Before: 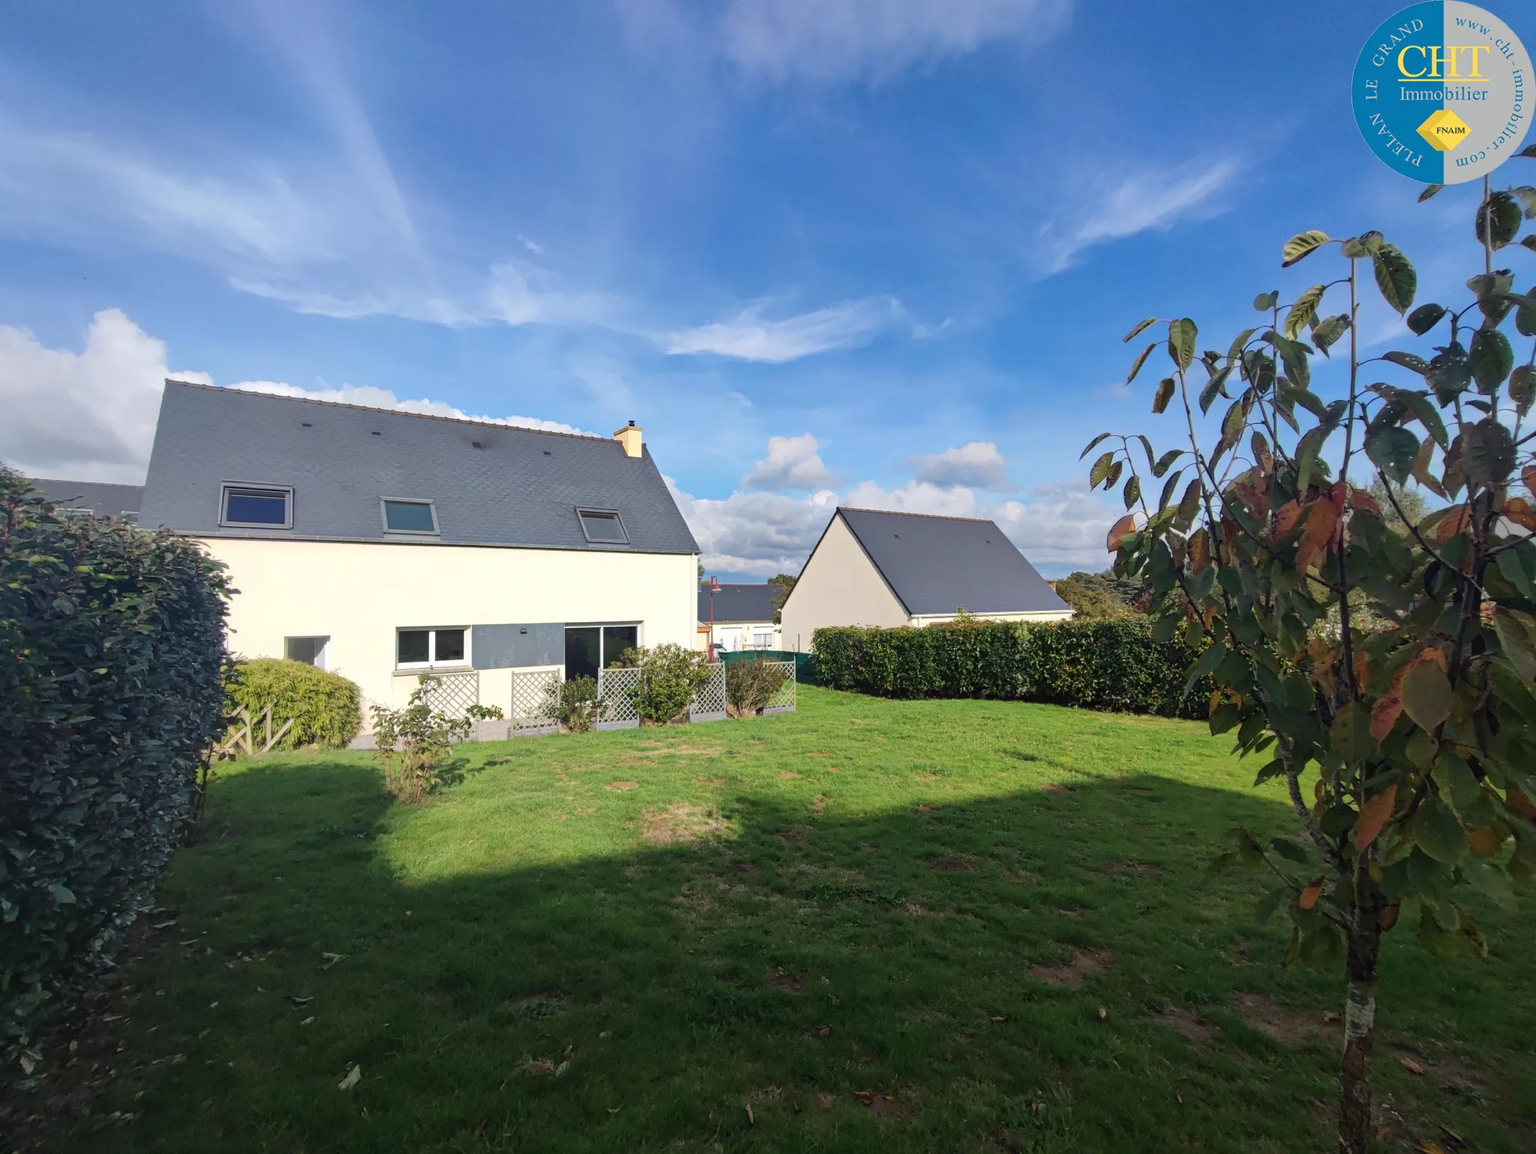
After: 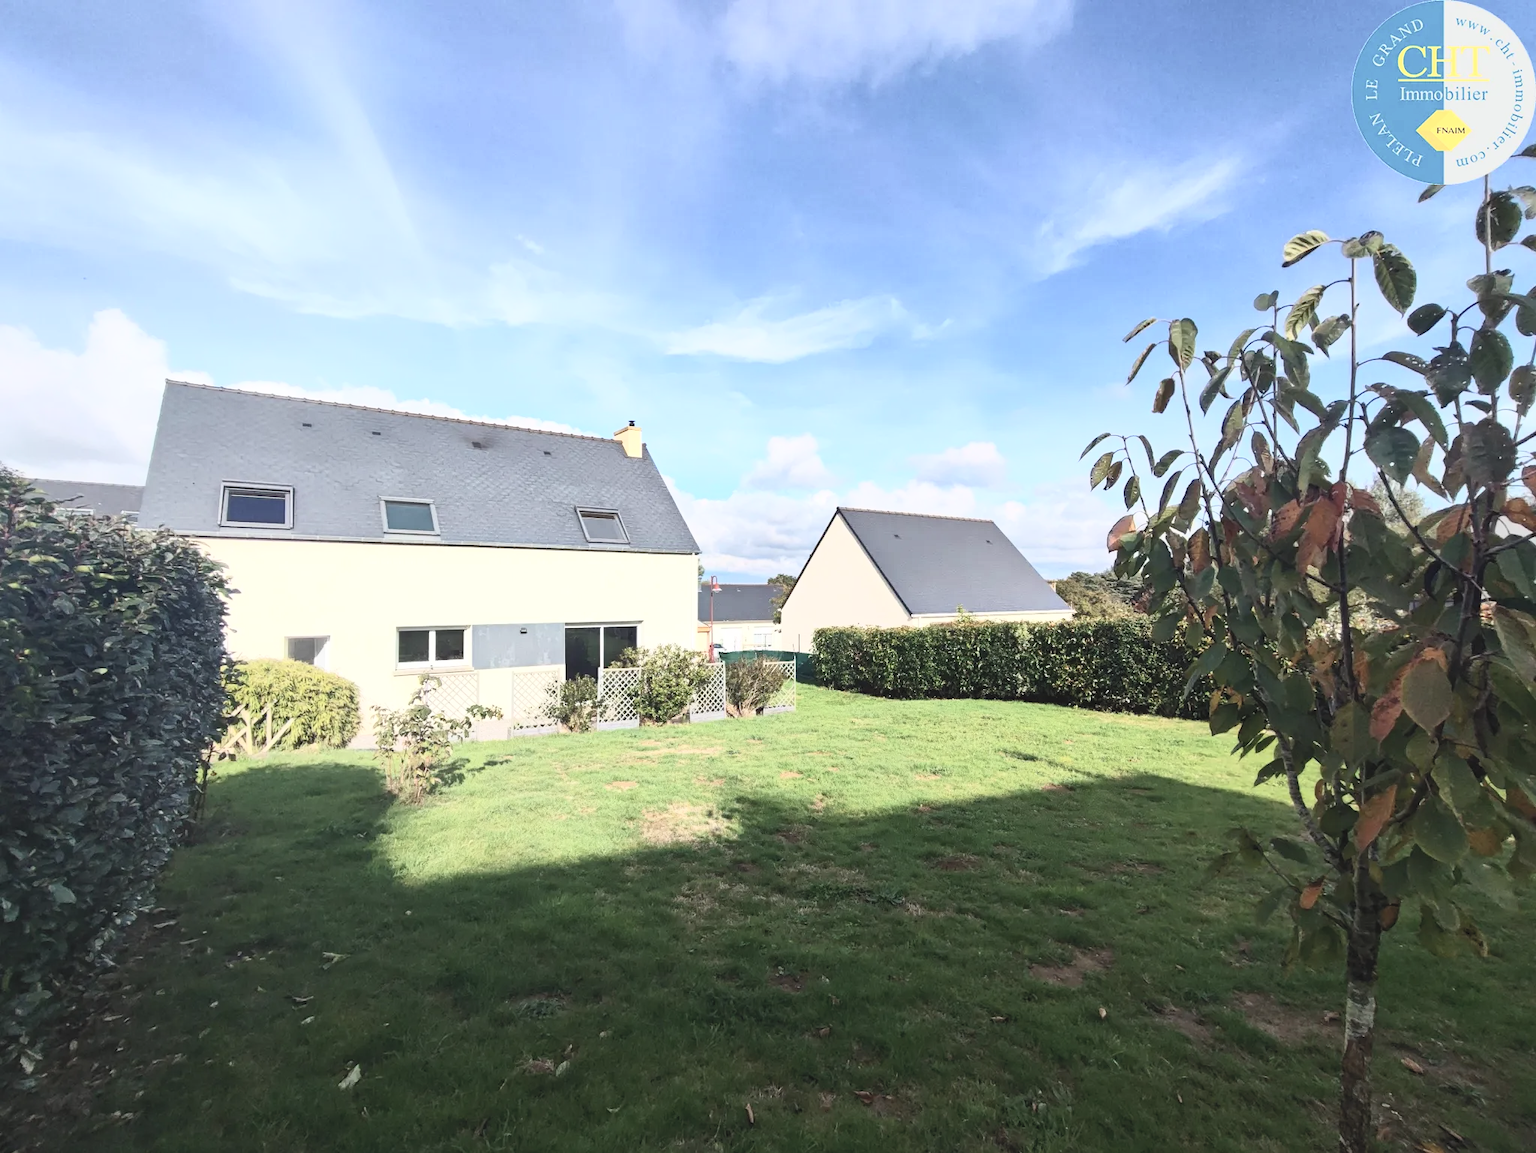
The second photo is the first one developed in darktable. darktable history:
contrast brightness saturation: contrast 0.45, brightness 0.556, saturation -0.185
